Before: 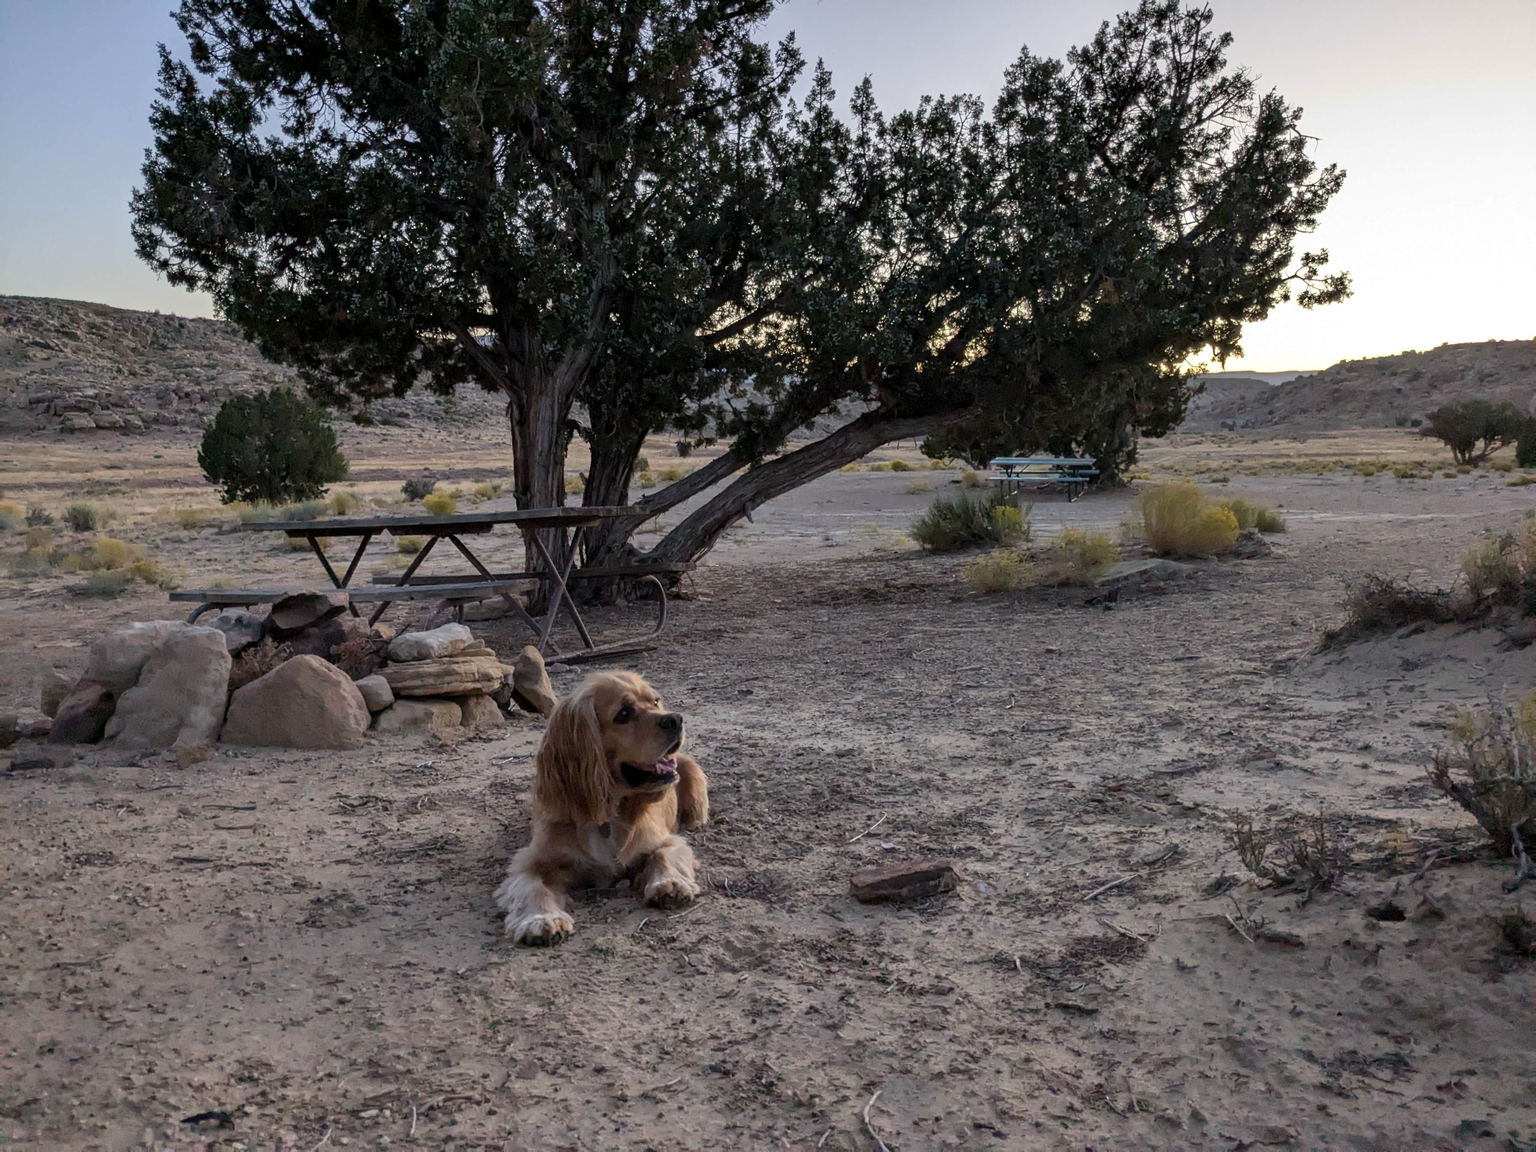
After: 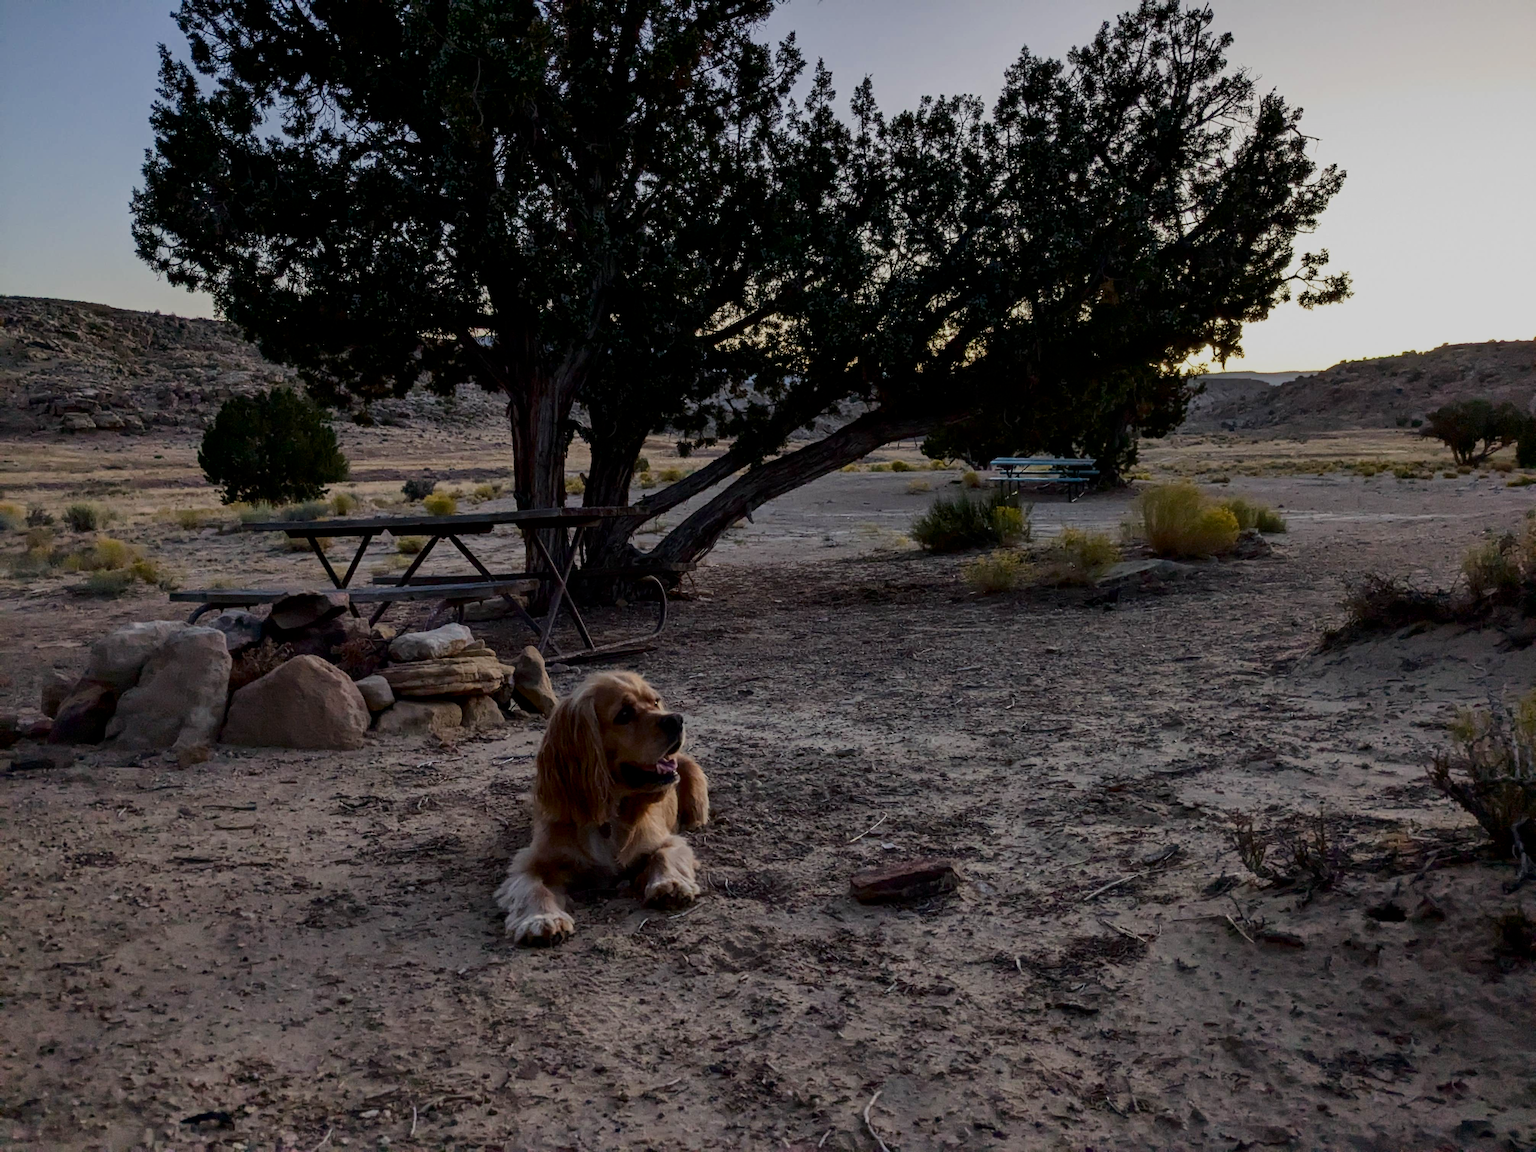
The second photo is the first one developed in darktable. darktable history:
contrast brightness saturation: contrast 0.13, brightness -0.232, saturation 0.14
filmic rgb: black relative exposure -7.87 EV, white relative exposure 4.29 EV, hardness 3.89
